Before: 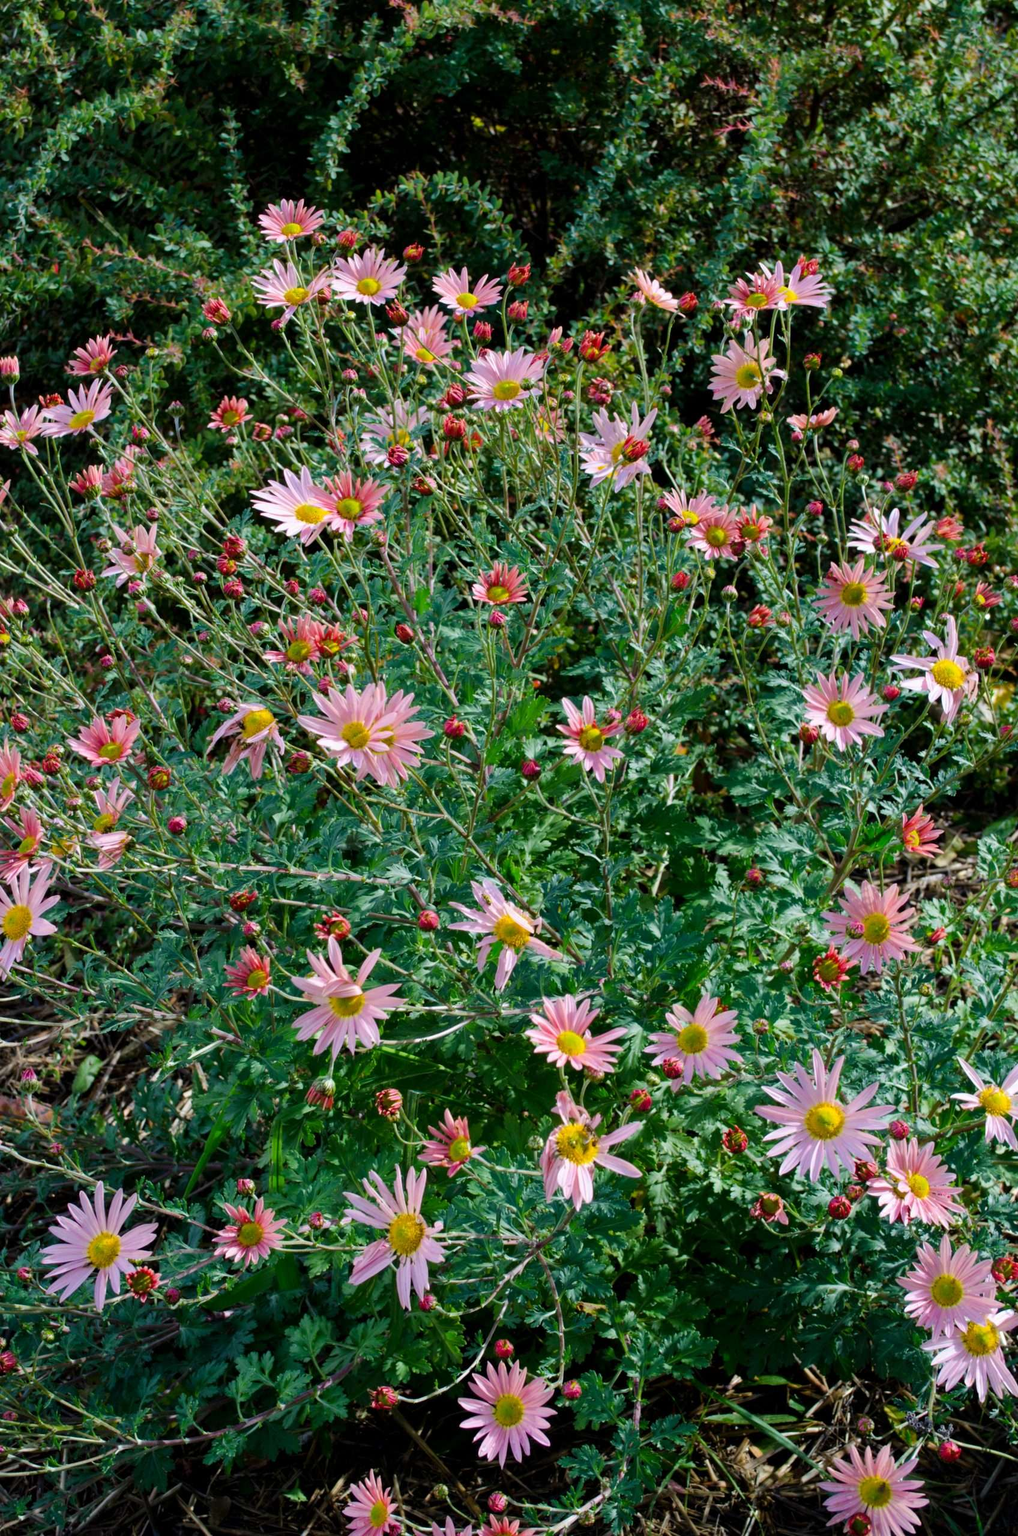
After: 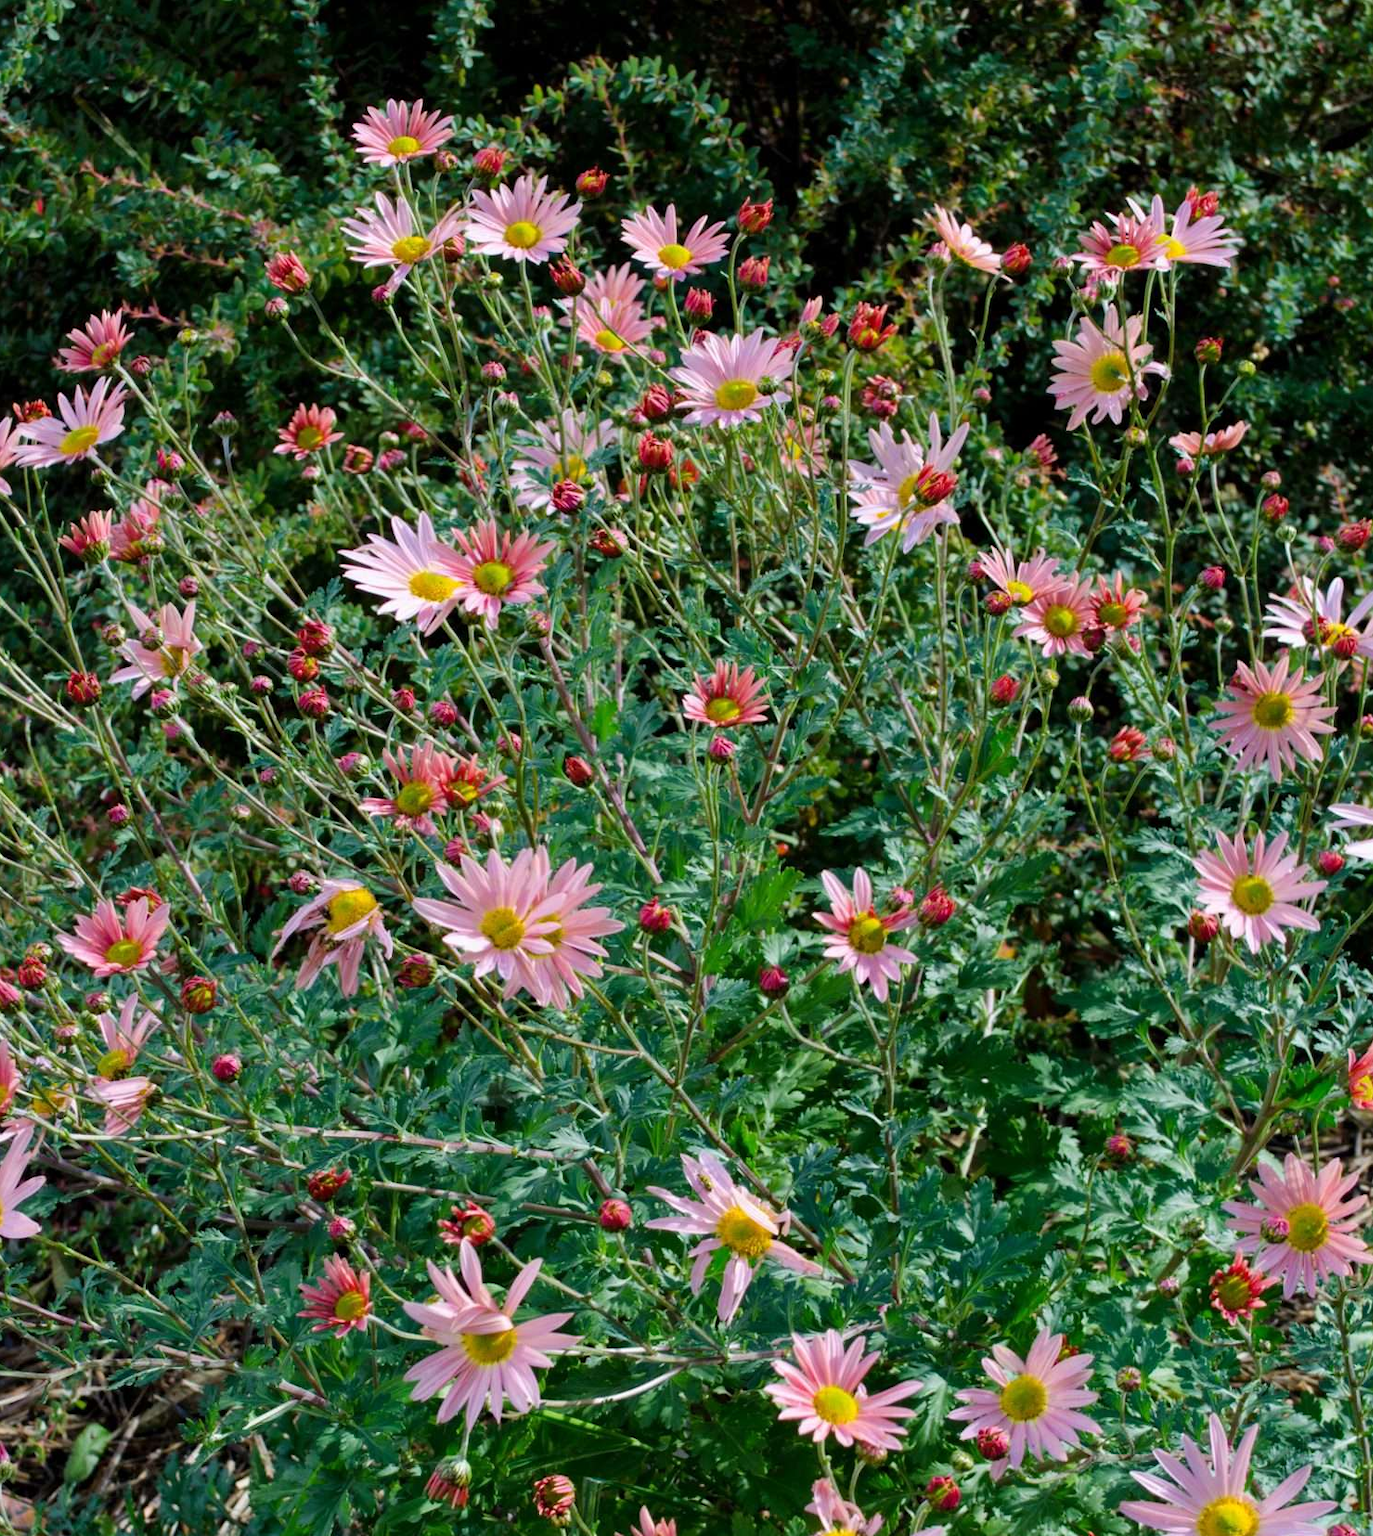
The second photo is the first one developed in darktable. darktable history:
crop: left 3.03%, top 8.824%, right 9.667%, bottom 26.502%
